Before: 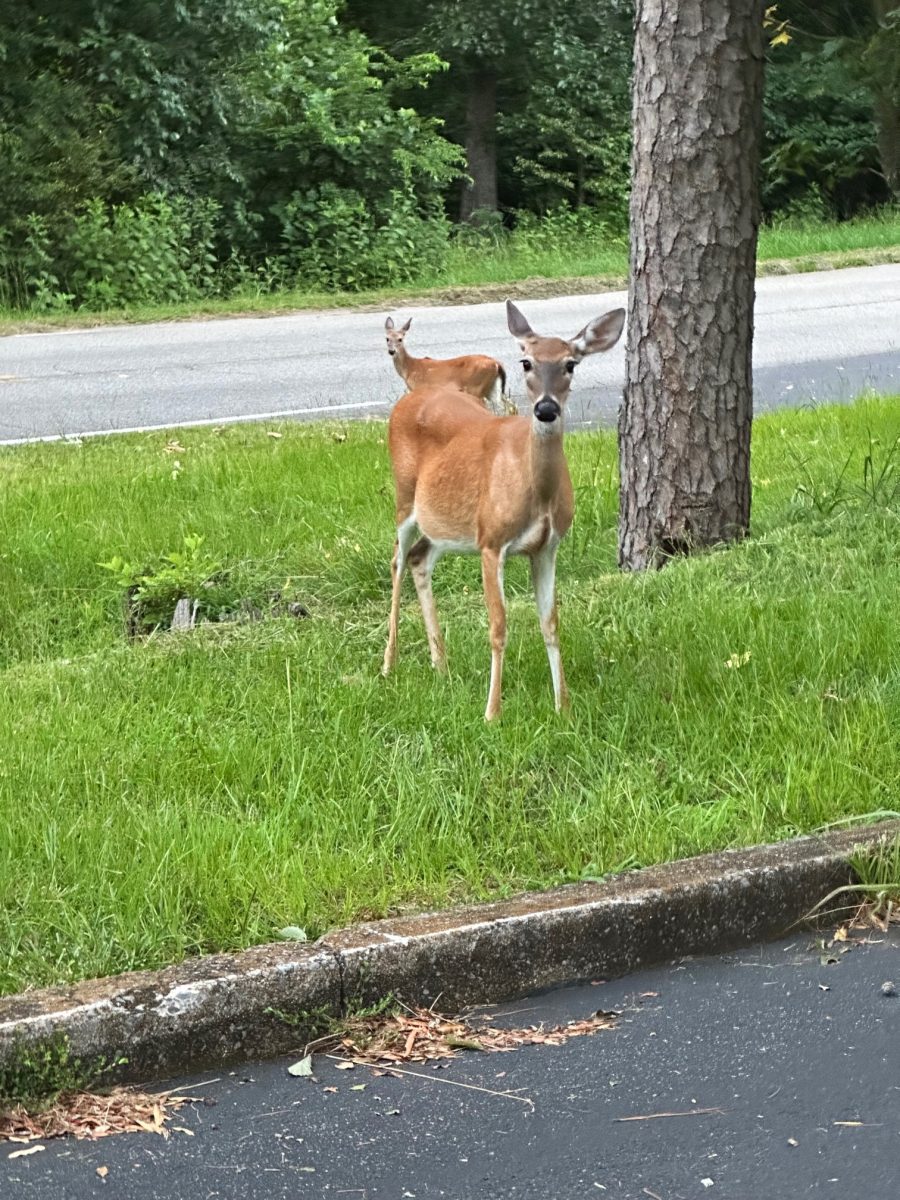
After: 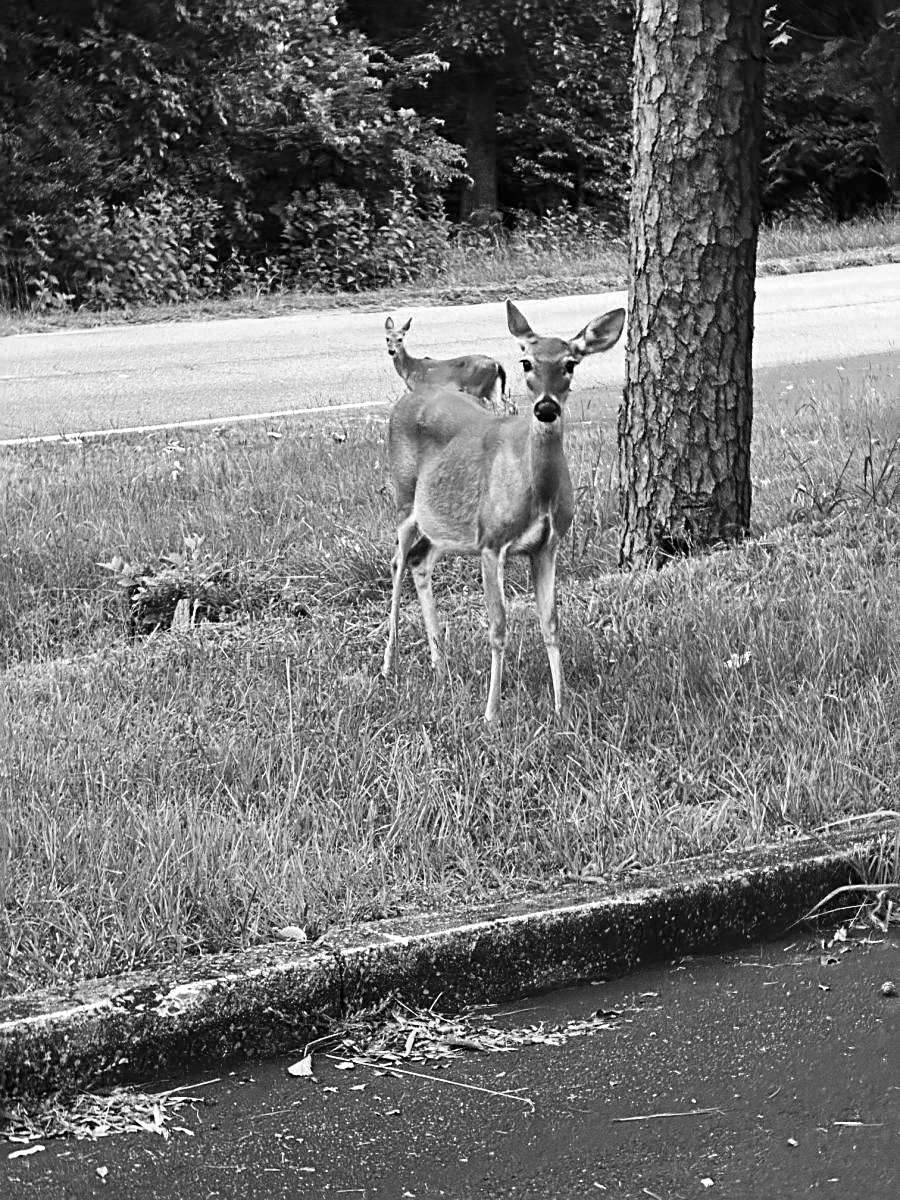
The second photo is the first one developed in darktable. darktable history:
sharpen: on, module defaults
contrast brightness saturation: contrast 0.21, brightness -0.11, saturation 0.21
monochrome: a 16.01, b -2.65, highlights 0.52
